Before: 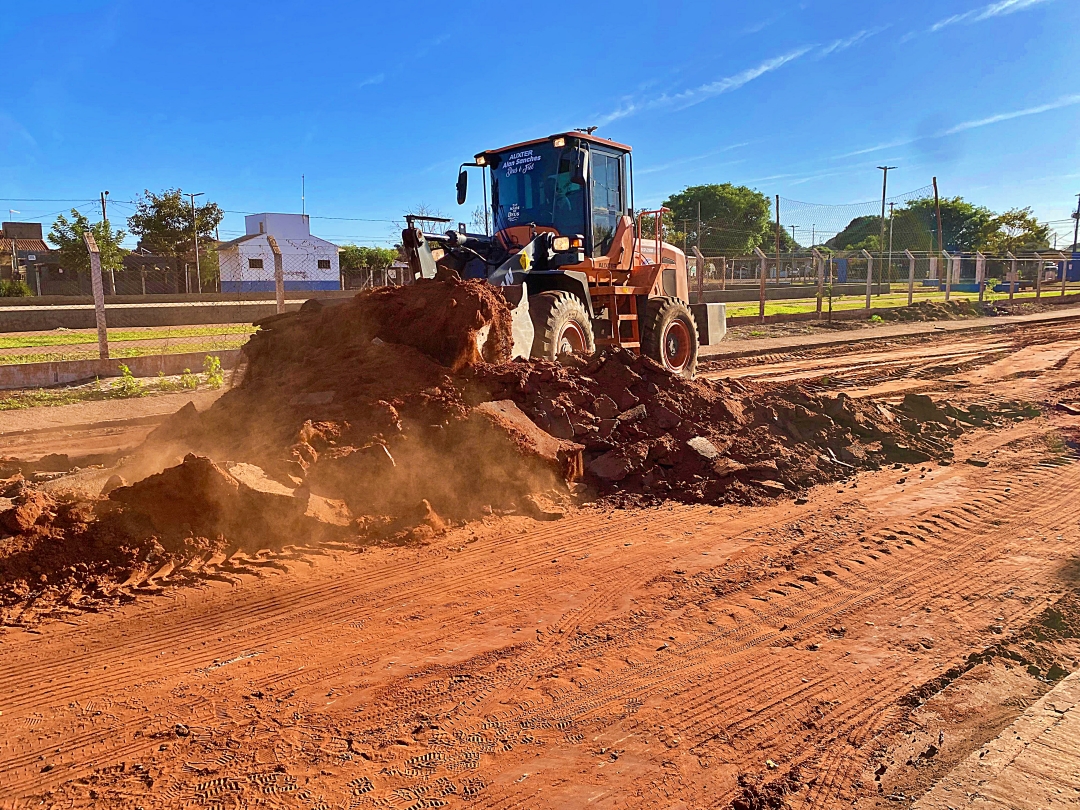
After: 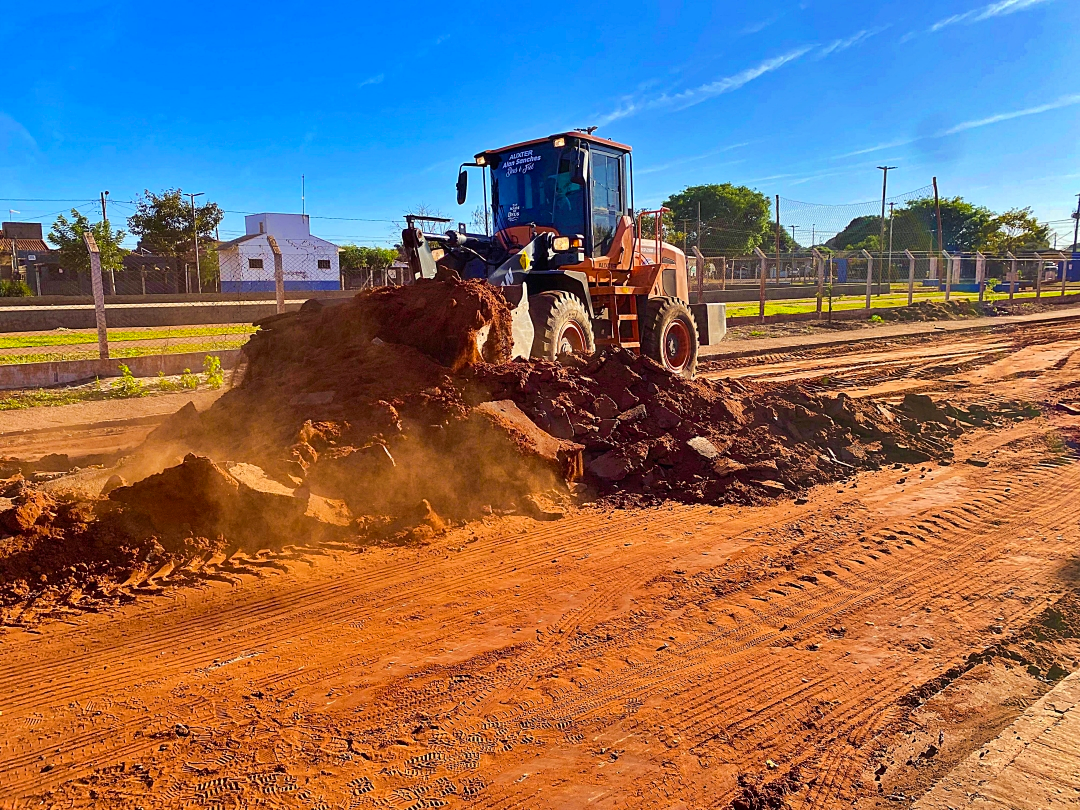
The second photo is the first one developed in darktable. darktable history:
color balance rgb: shadows lift › luminance -21.538%, shadows lift › chroma 6.626%, shadows lift › hue 272.34°, perceptual saturation grading › global saturation 25.291%
